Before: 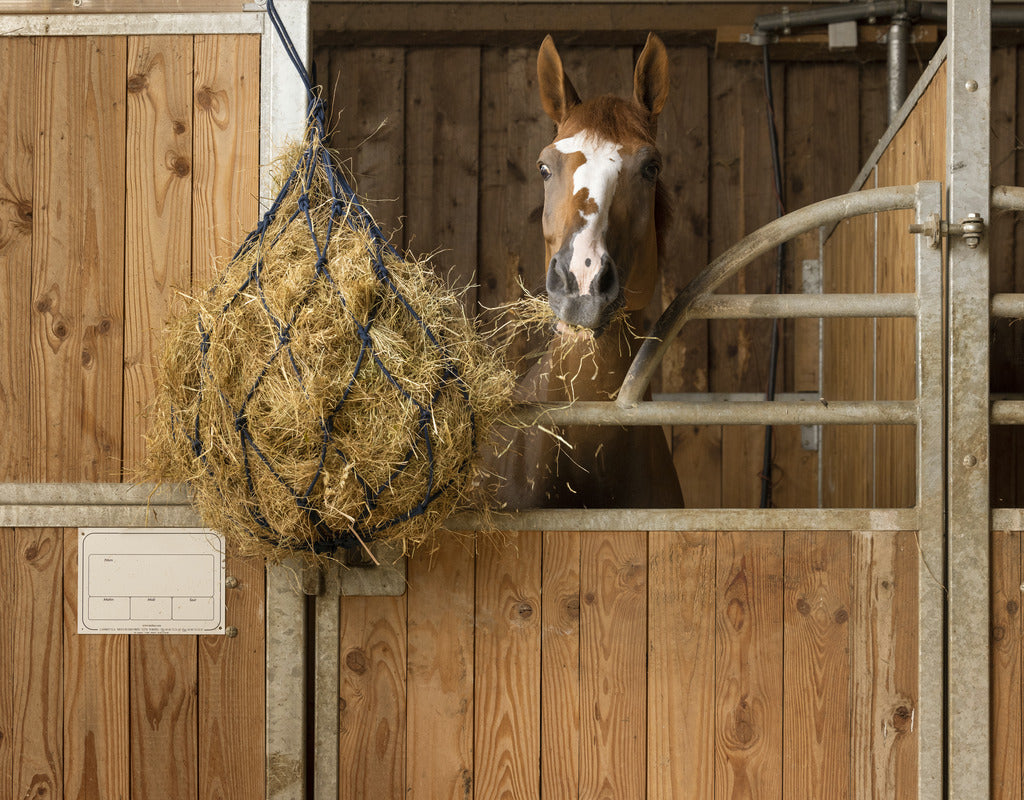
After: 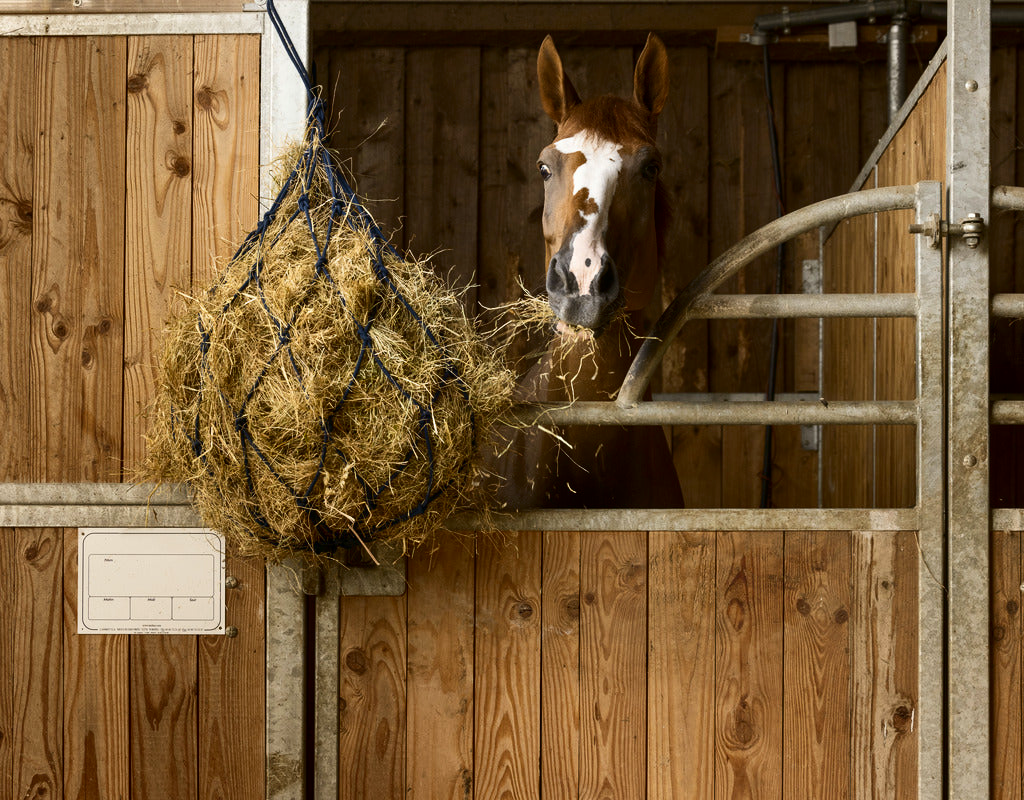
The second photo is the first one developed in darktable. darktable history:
contrast brightness saturation: contrast 0.198, brightness -0.111, saturation 0.104
